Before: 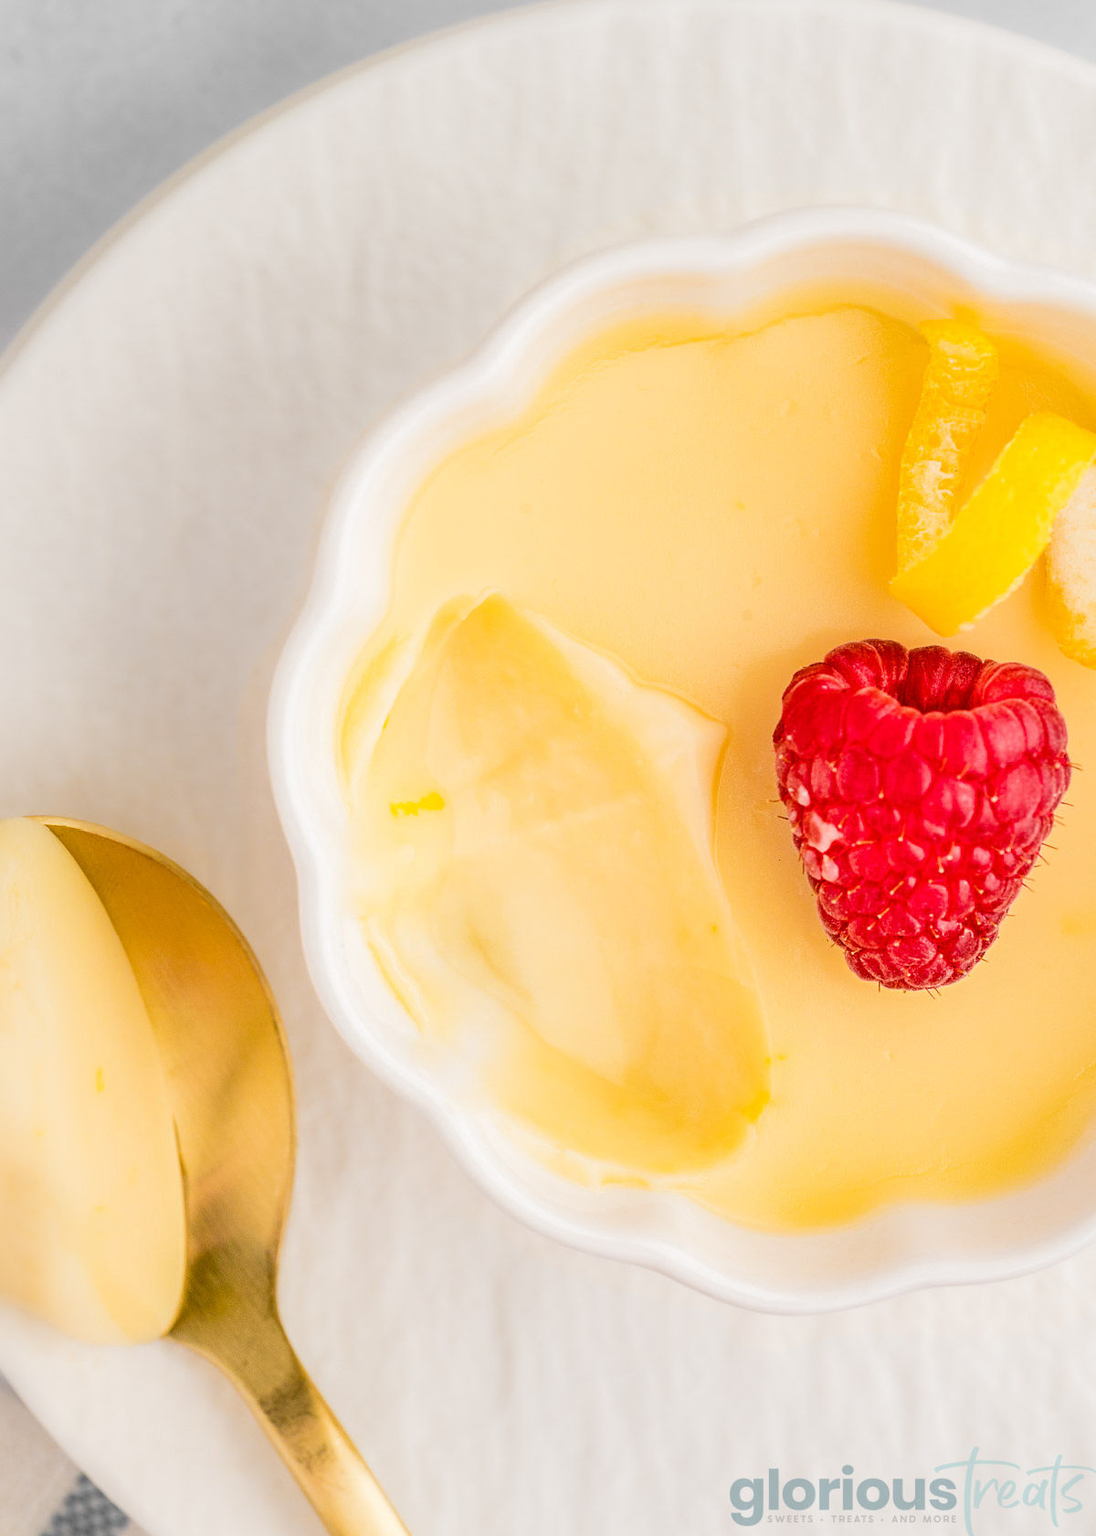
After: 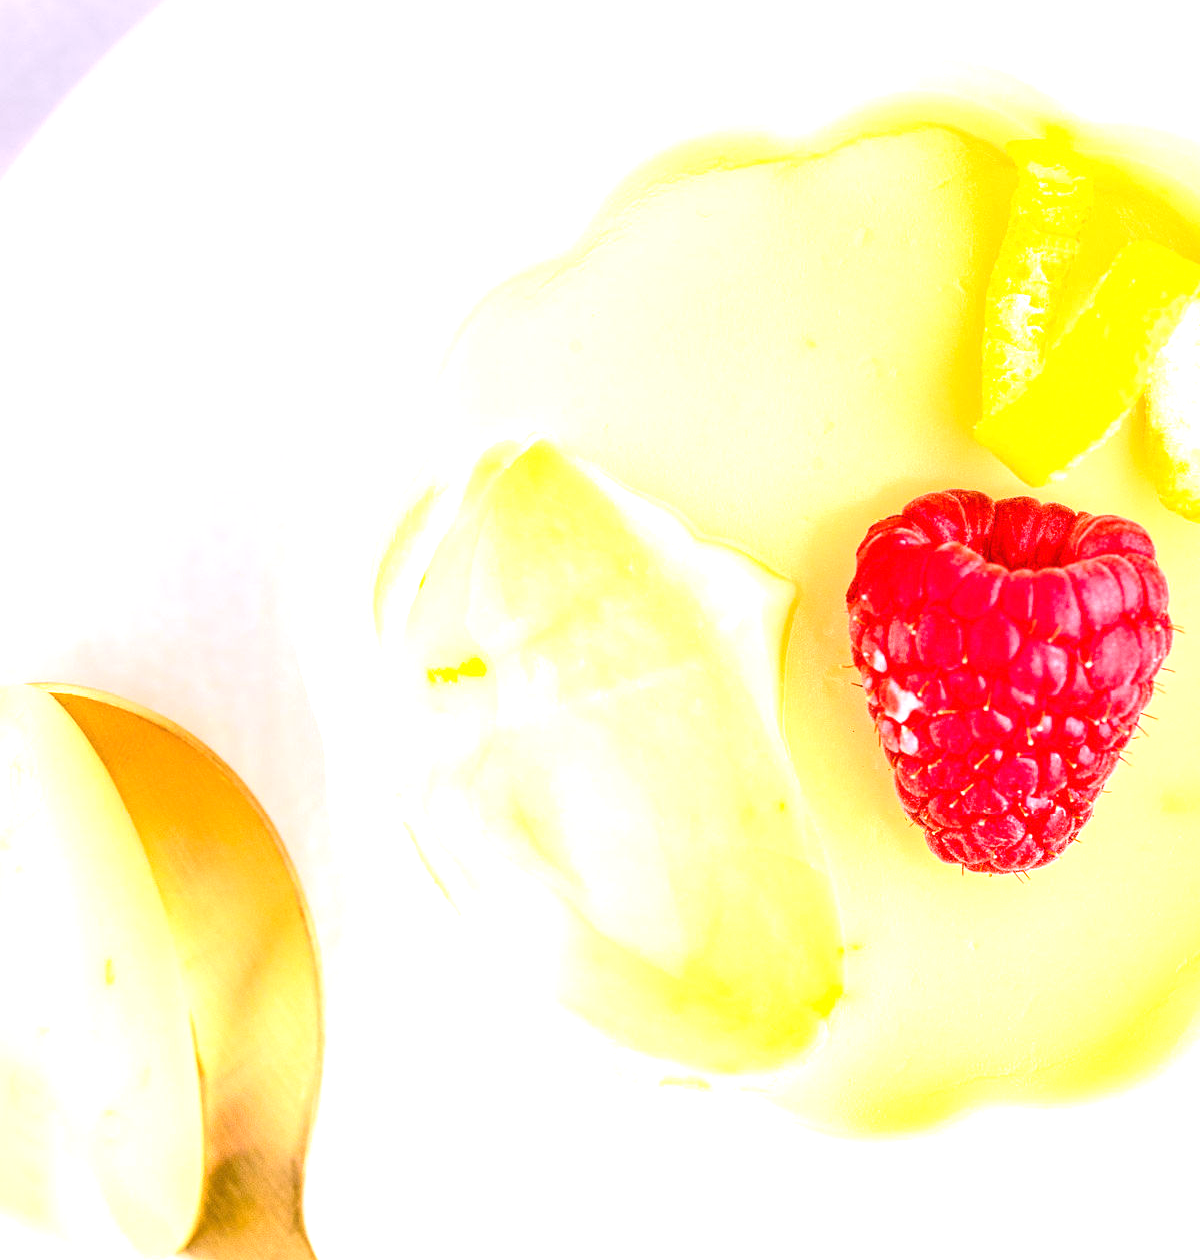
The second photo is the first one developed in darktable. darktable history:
crop and rotate: top 12.5%, bottom 12.5%
white balance: red 1.066, blue 1.119
exposure: exposure 1 EV, compensate highlight preservation false
